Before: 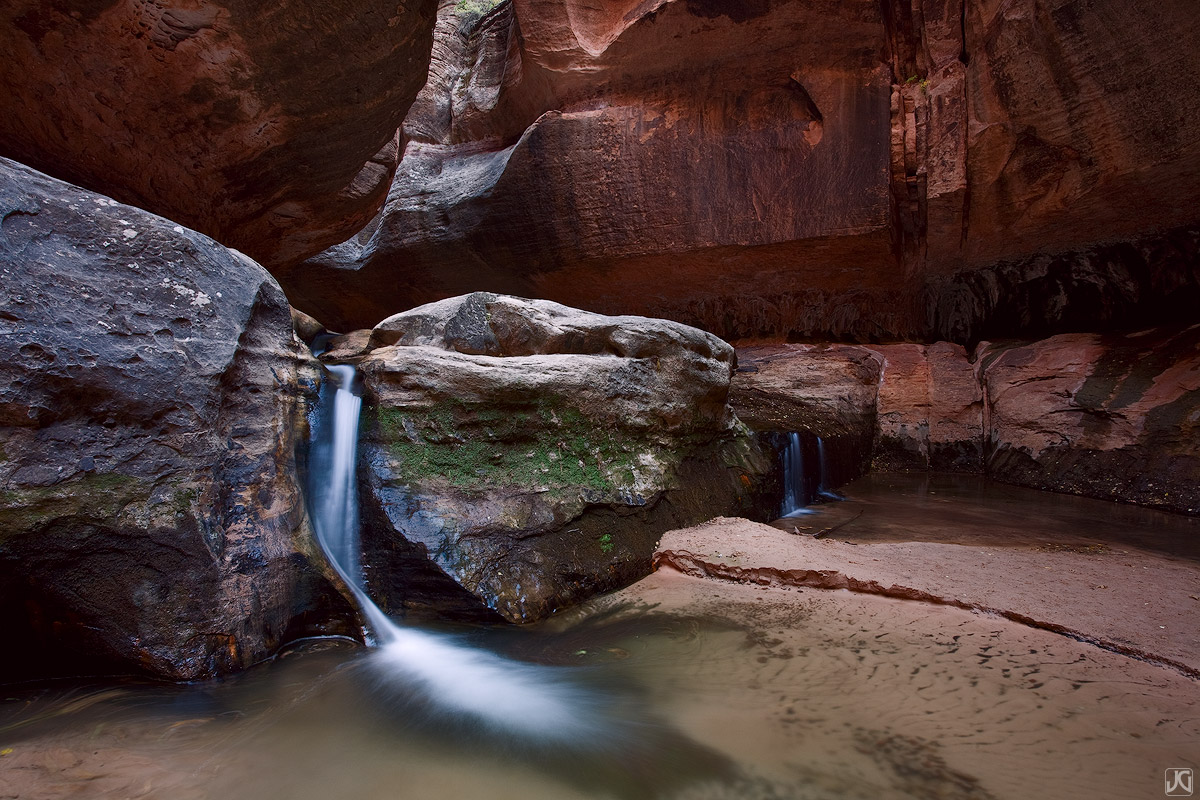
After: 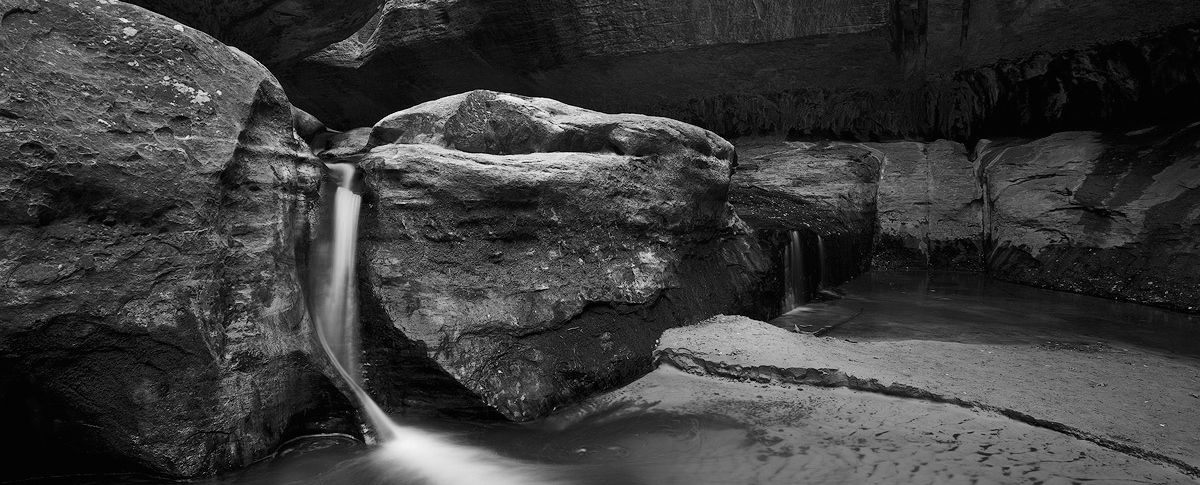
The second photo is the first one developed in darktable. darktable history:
monochrome: on, module defaults
crop and rotate: top 25.357%, bottom 13.942%
